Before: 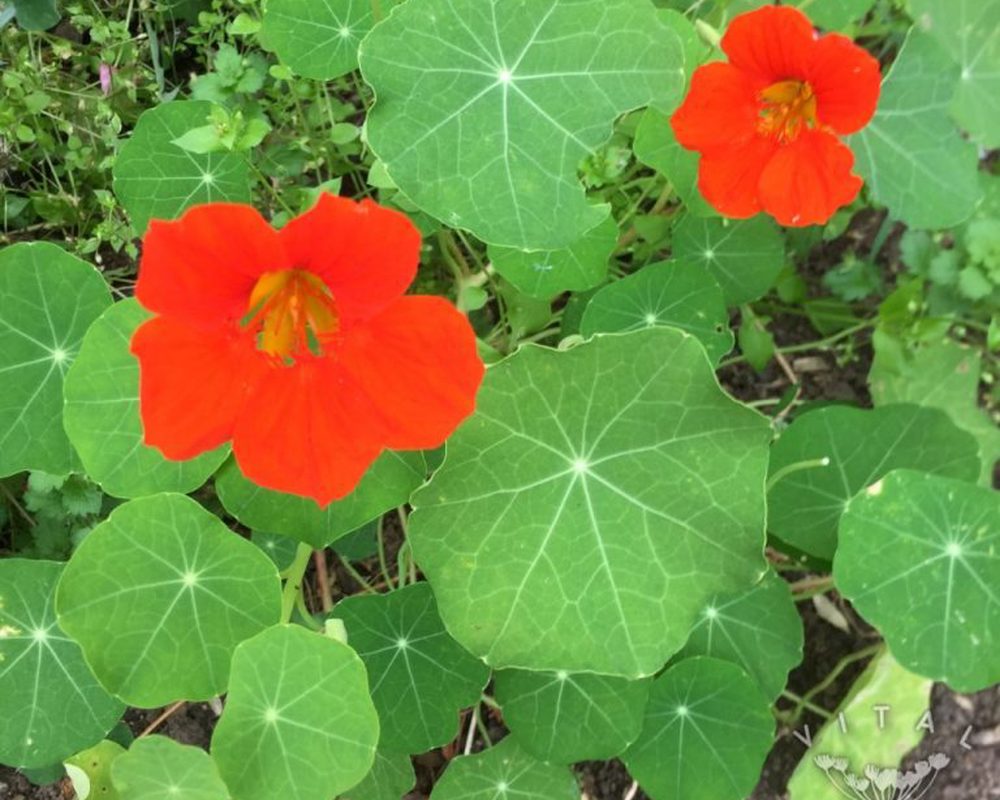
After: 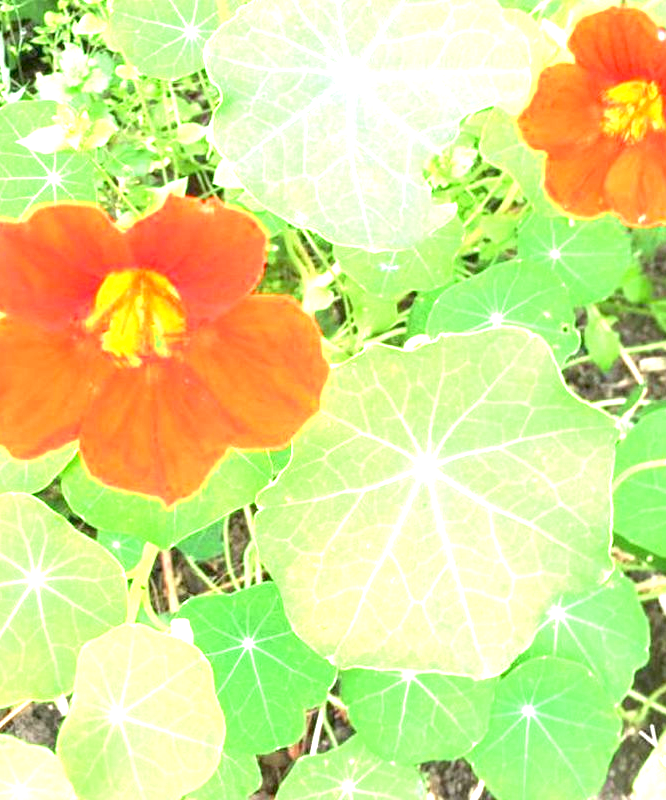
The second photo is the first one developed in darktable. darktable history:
crop: left 15.419%, right 17.914%
exposure: black level correction 0.001, exposure 2.607 EV, compensate exposure bias true, compensate highlight preservation false
